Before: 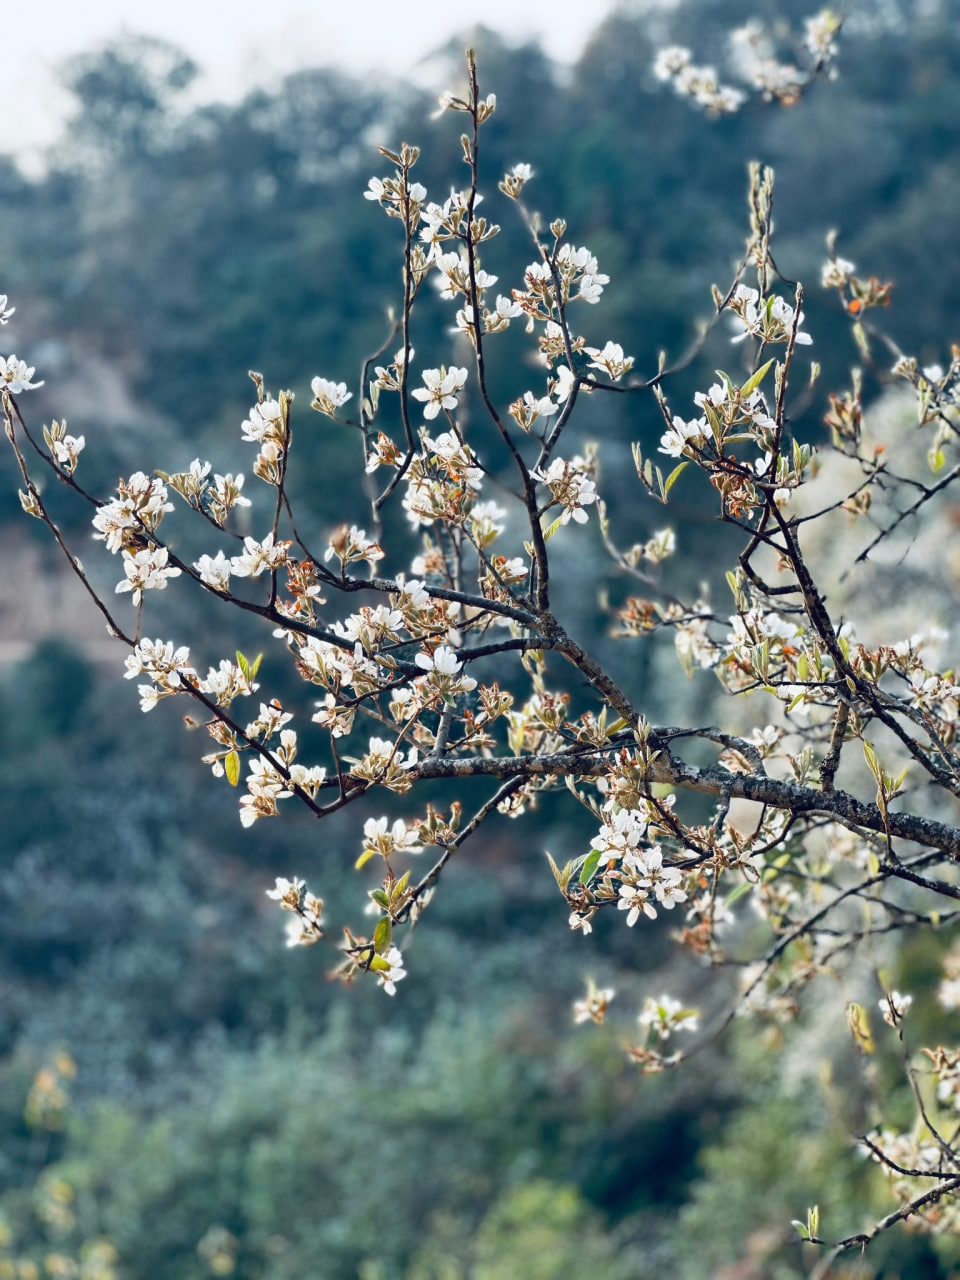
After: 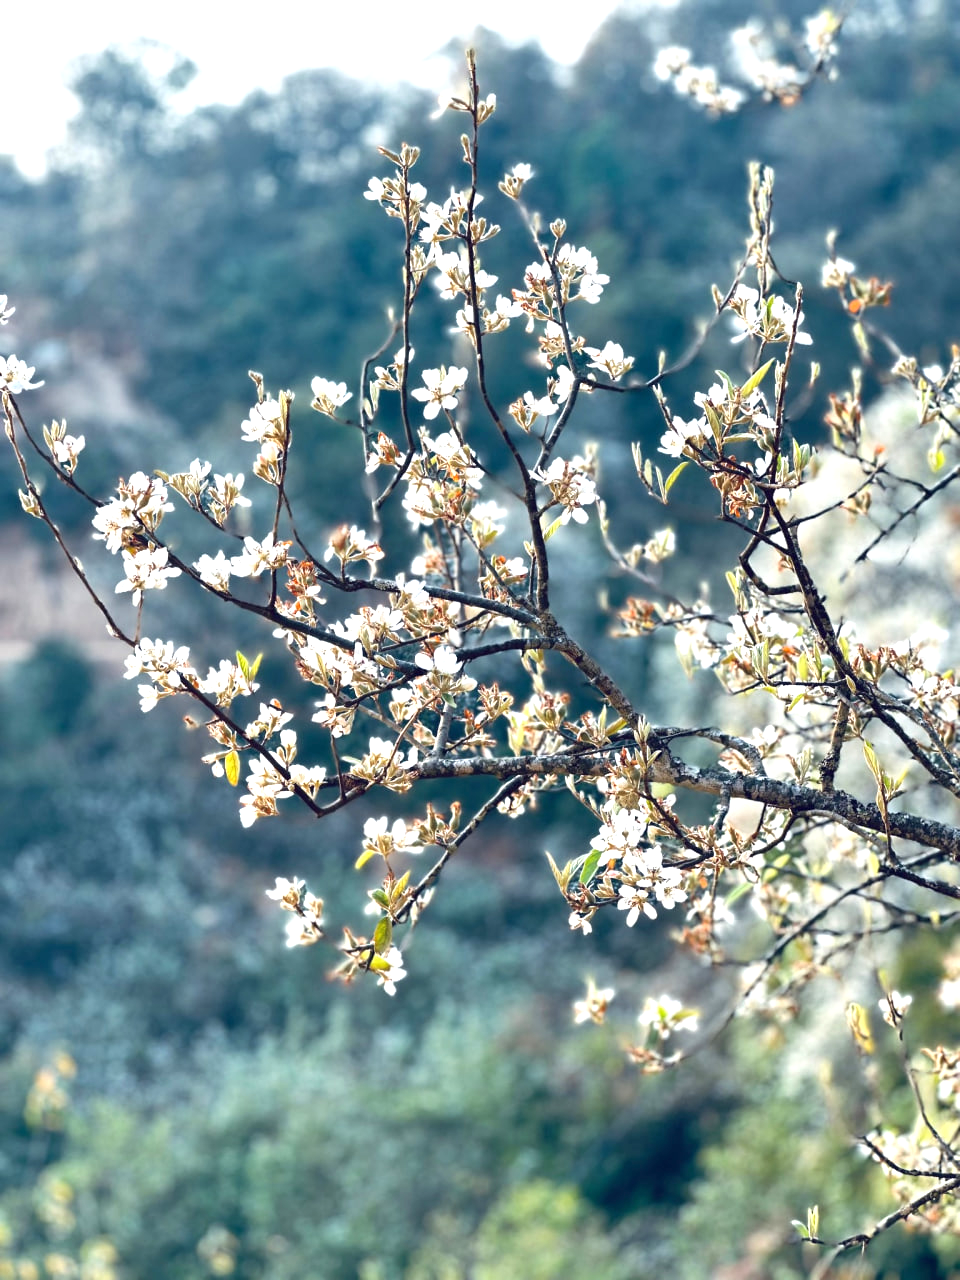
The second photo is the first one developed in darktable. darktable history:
exposure: exposure 0.747 EV, compensate highlight preservation false
